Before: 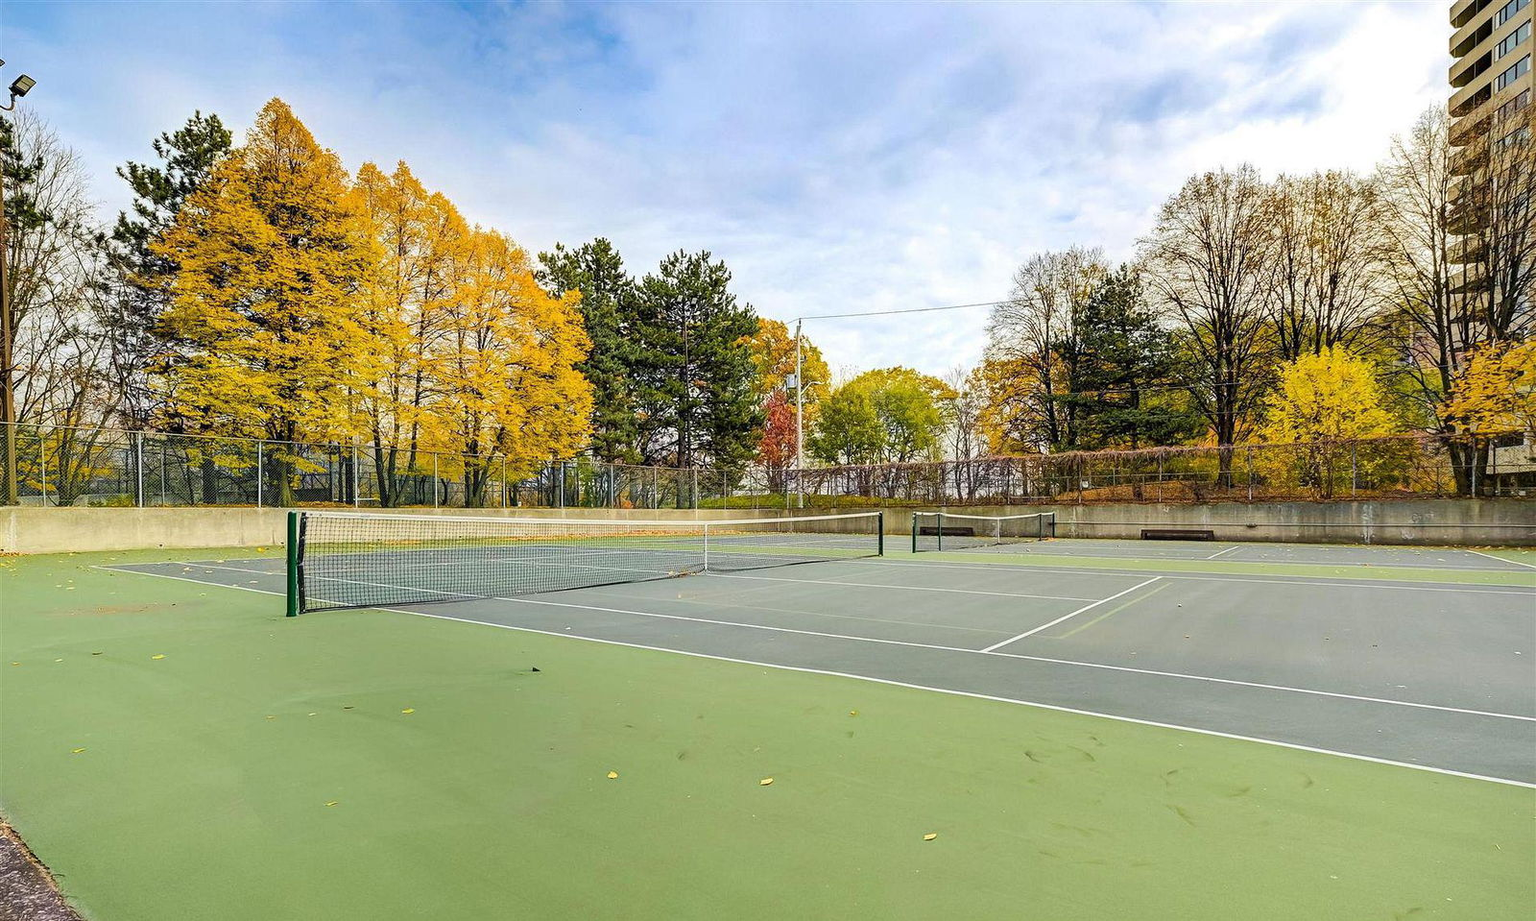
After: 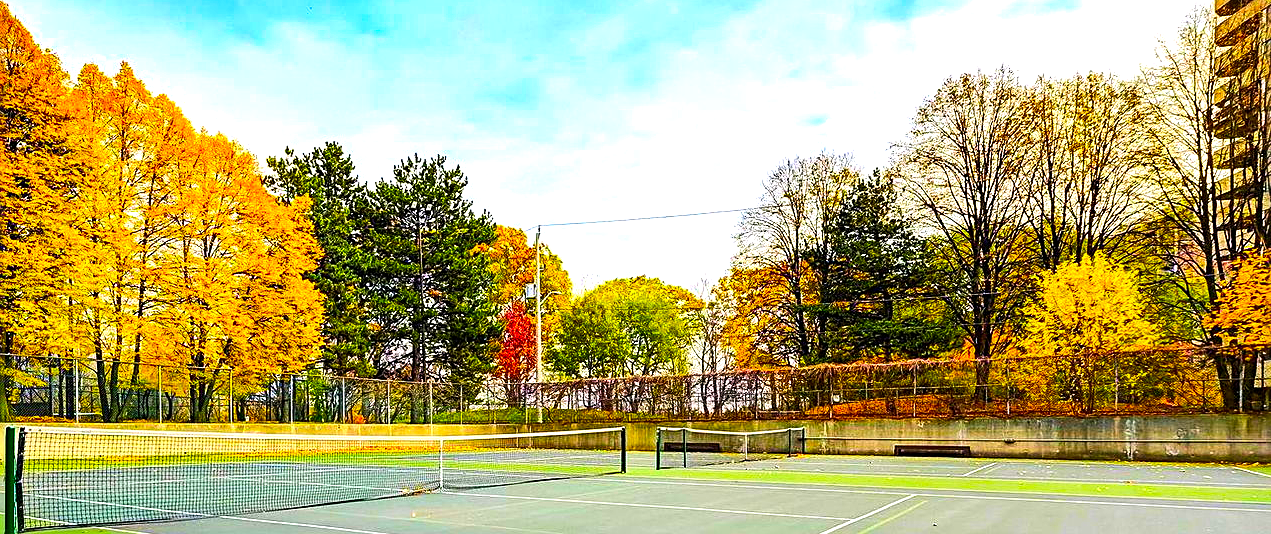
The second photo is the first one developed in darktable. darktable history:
color correction: highlights a* 1.59, highlights b* -1.7, saturation 2.48
sharpen: on, module defaults
tone equalizer: -8 EV -0.75 EV, -7 EV -0.7 EV, -6 EV -0.6 EV, -5 EV -0.4 EV, -3 EV 0.4 EV, -2 EV 0.6 EV, -1 EV 0.7 EV, +0 EV 0.75 EV, edges refinement/feathering 500, mask exposure compensation -1.57 EV, preserve details no
crop: left 18.38%, top 11.092%, right 2.134%, bottom 33.217%
